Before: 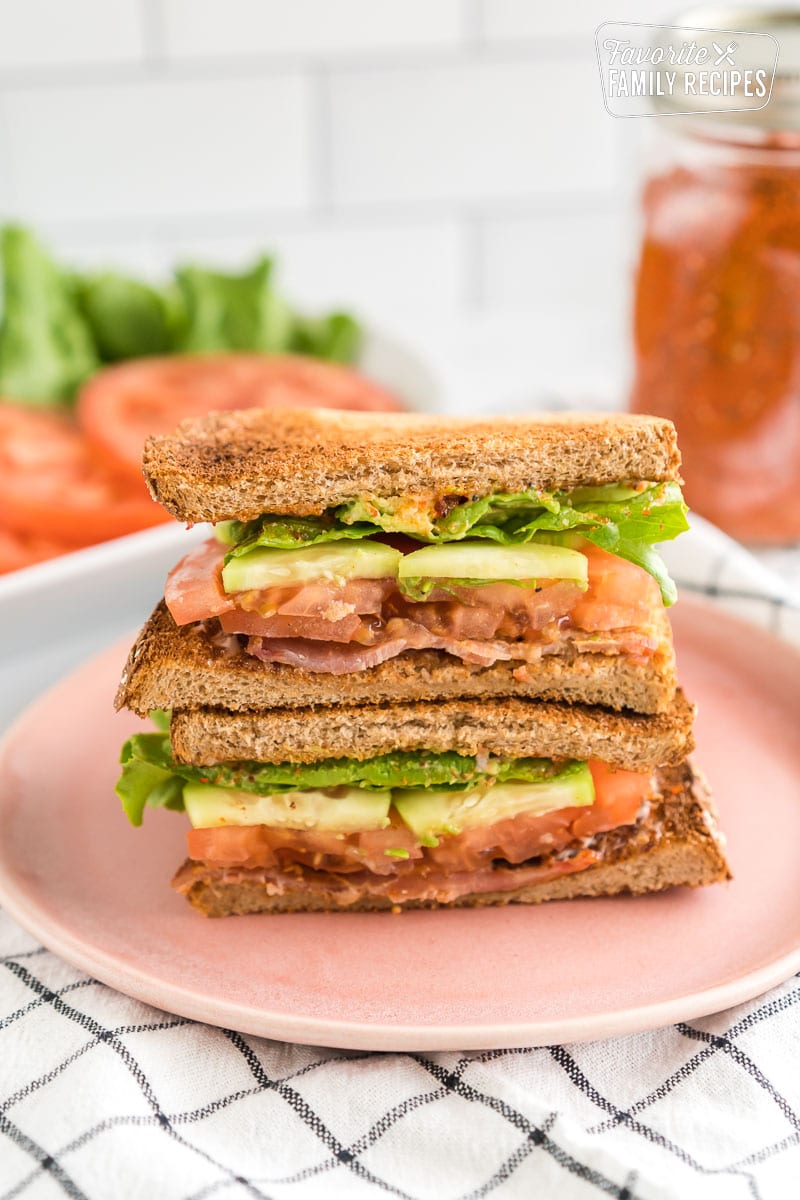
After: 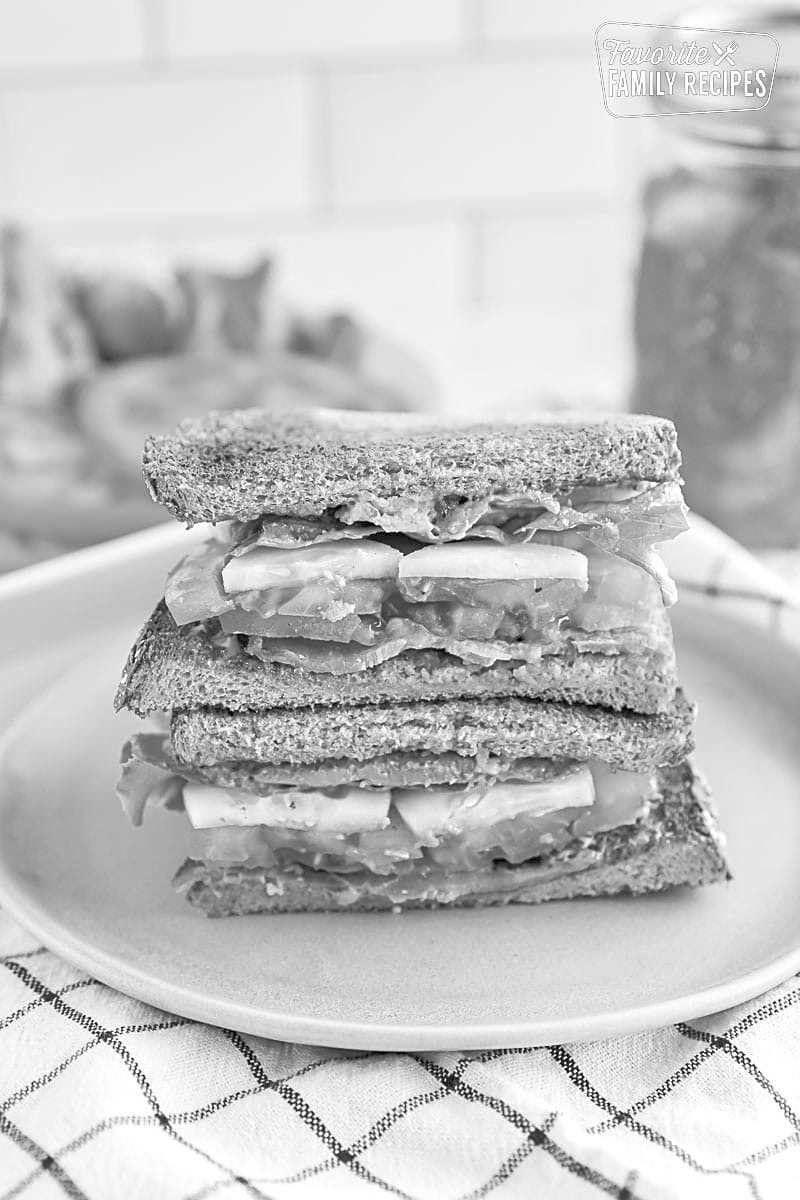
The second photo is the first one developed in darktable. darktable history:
tone equalizer: -7 EV 0.15 EV, -6 EV 0.6 EV, -5 EV 1.15 EV, -4 EV 1.33 EV, -3 EV 1.15 EV, -2 EV 0.6 EV, -1 EV 0.15 EV, mask exposure compensation -0.5 EV
sharpen: on, module defaults
monochrome: a 32, b 64, size 2.3, highlights 1
